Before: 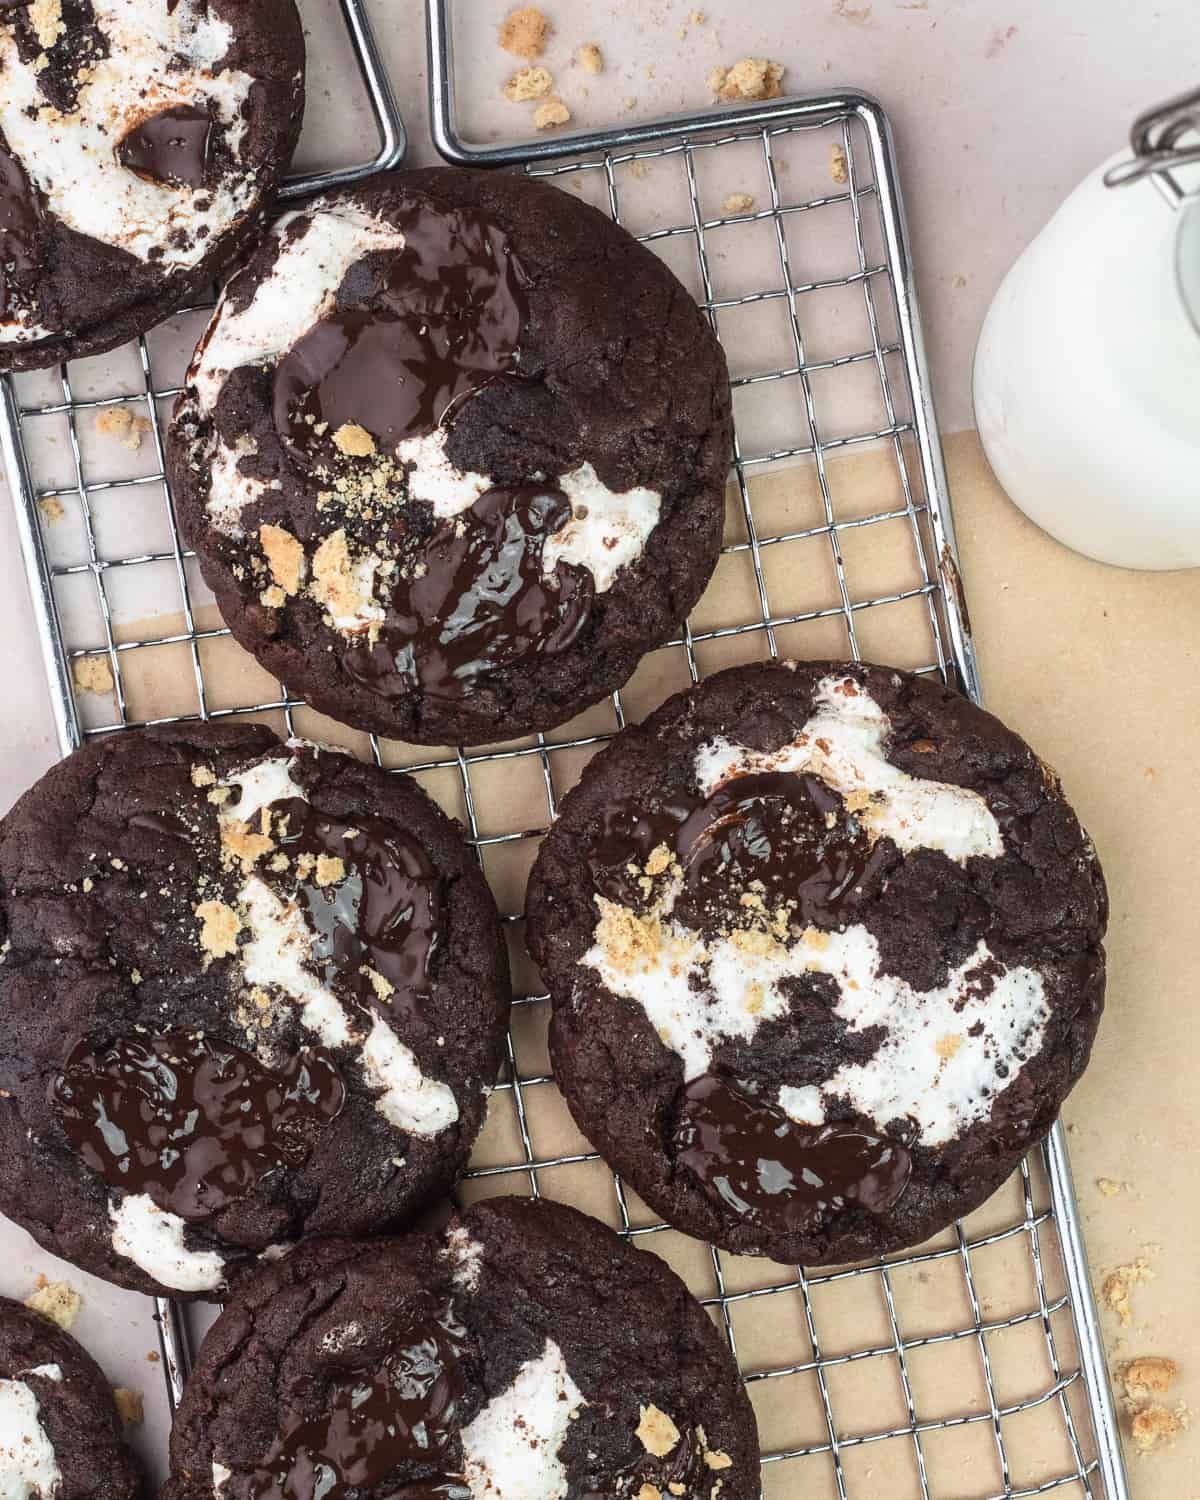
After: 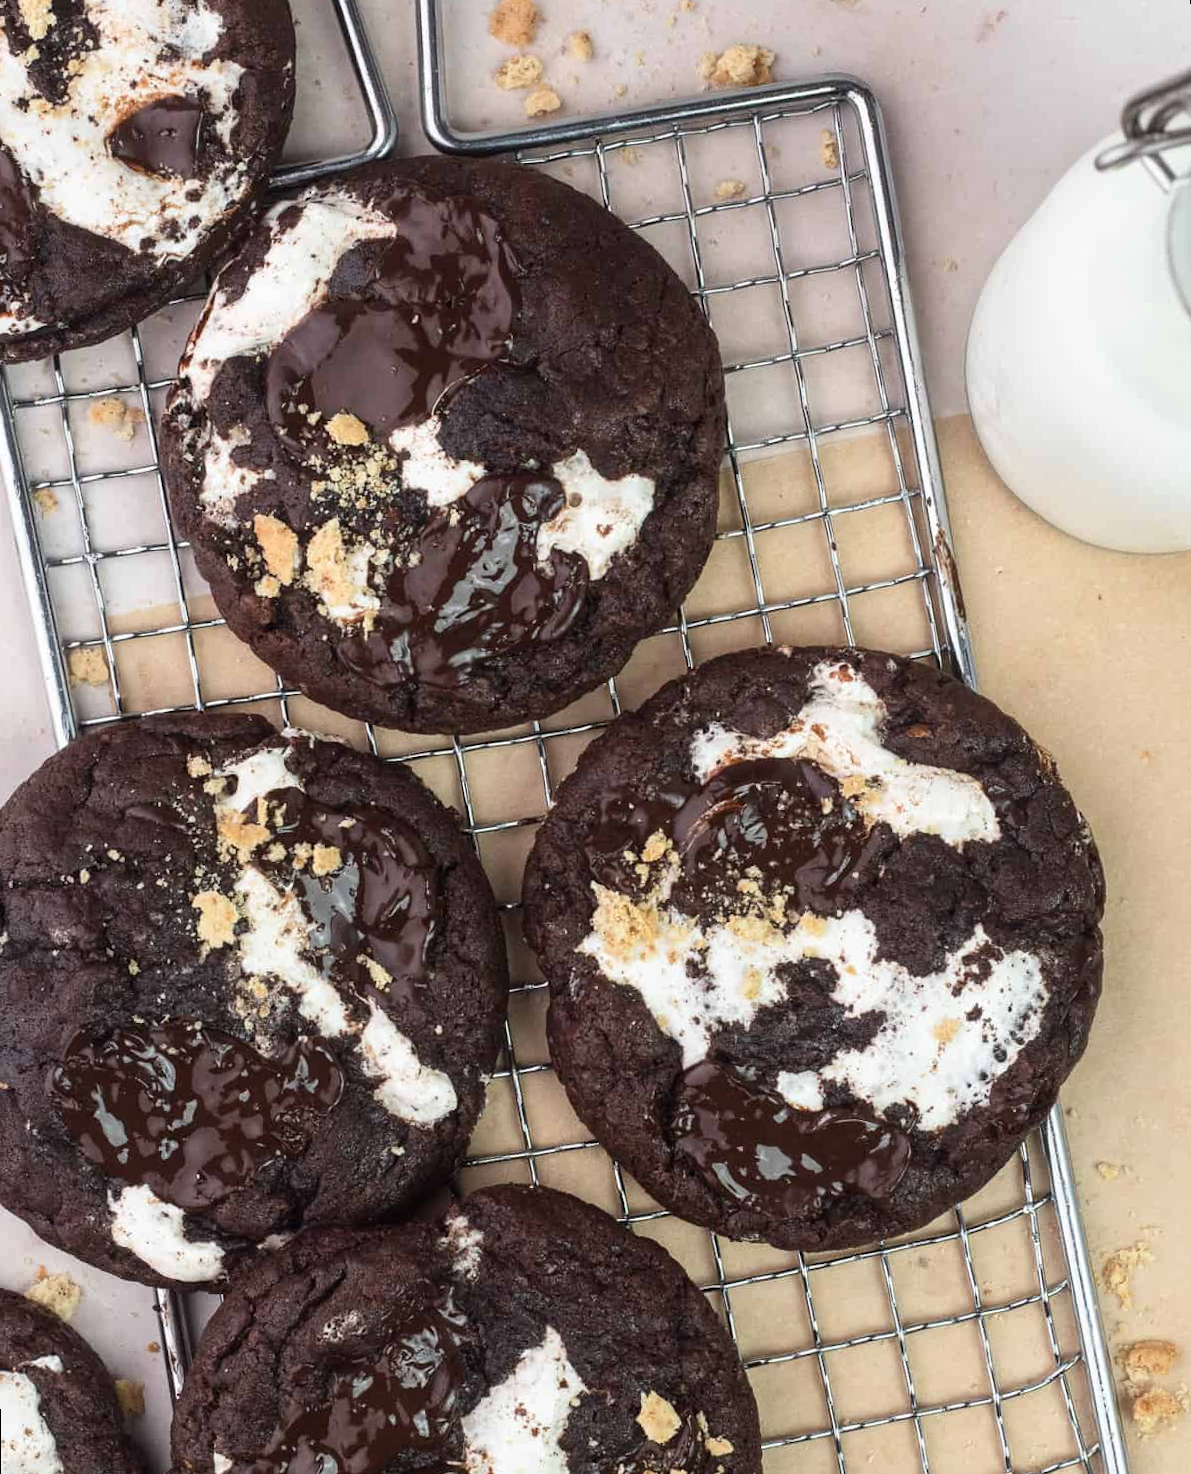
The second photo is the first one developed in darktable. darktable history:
rotate and perspective: rotation -0.45°, automatic cropping original format, crop left 0.008, crop right 0.992, crop top 0.012, crop bottom 0.988
shadows and highlights: radius 331.84, shadows 53.55, highlights -100, compress 94.63%, highlights color adjustment 73.23%, soften with gaussian
